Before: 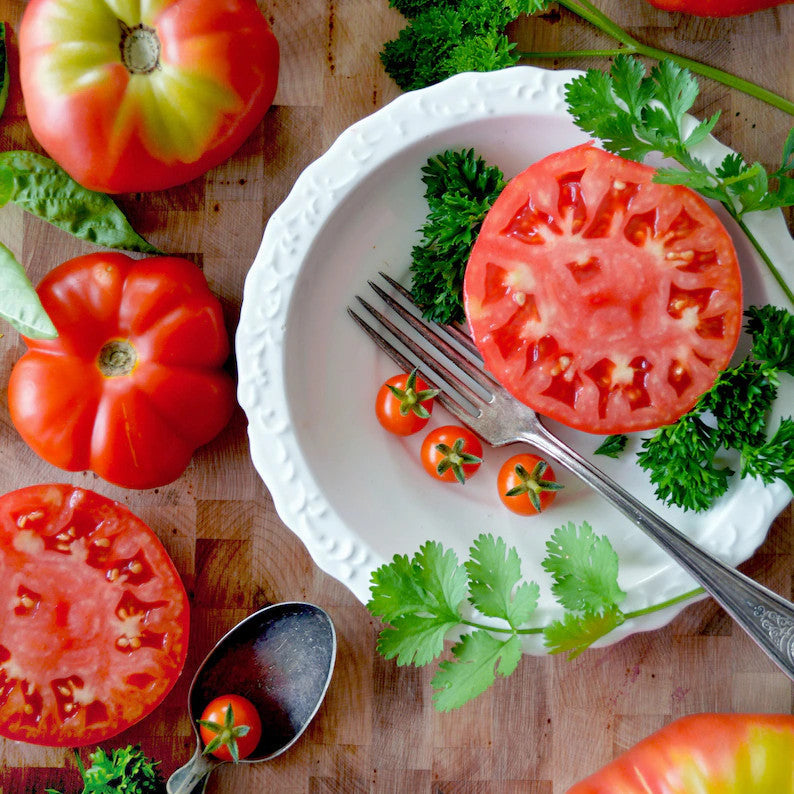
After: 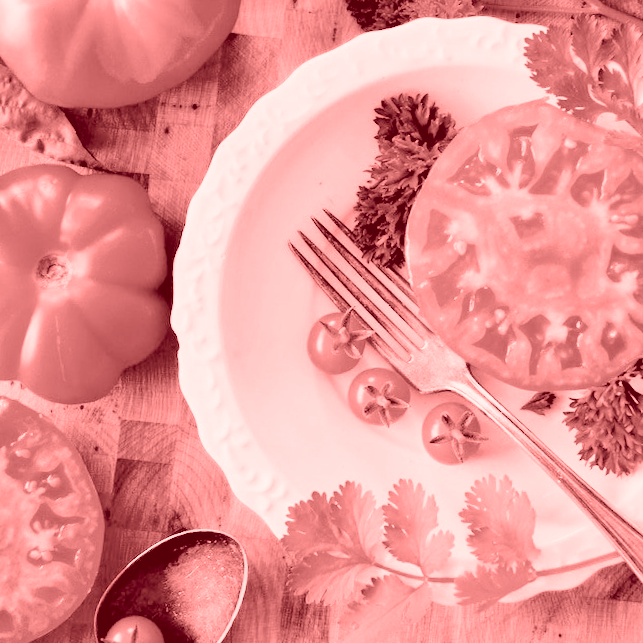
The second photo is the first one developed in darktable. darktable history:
white balance: emerald 1
crop and rotate: left 11.831%, top 11.346%, right 13.429%, bottom 13.899%
color zones: curves: ch0 [(0, 0.487) (0.241, 0.395) (0.434, 0.373) (0.658, 0.412) (0.838, 0.487)]; ch1 [(0, 0) (0.053, 0.053) (0.211, 0.202) (0.579, 0.259) (0.781, 0.241)]
exposure: black level correction 0, exposure 1.2 EV, compensate exposure bias true, compensate highlight preservation false
rotate and perspective: rotation 5.12°, automatic cropping off
colorize: saturation 60%, source mix 100%
filmic rgb: black relative exposure -6.98 EV, white relative exposure 5.63 EV, hardness 2.86
